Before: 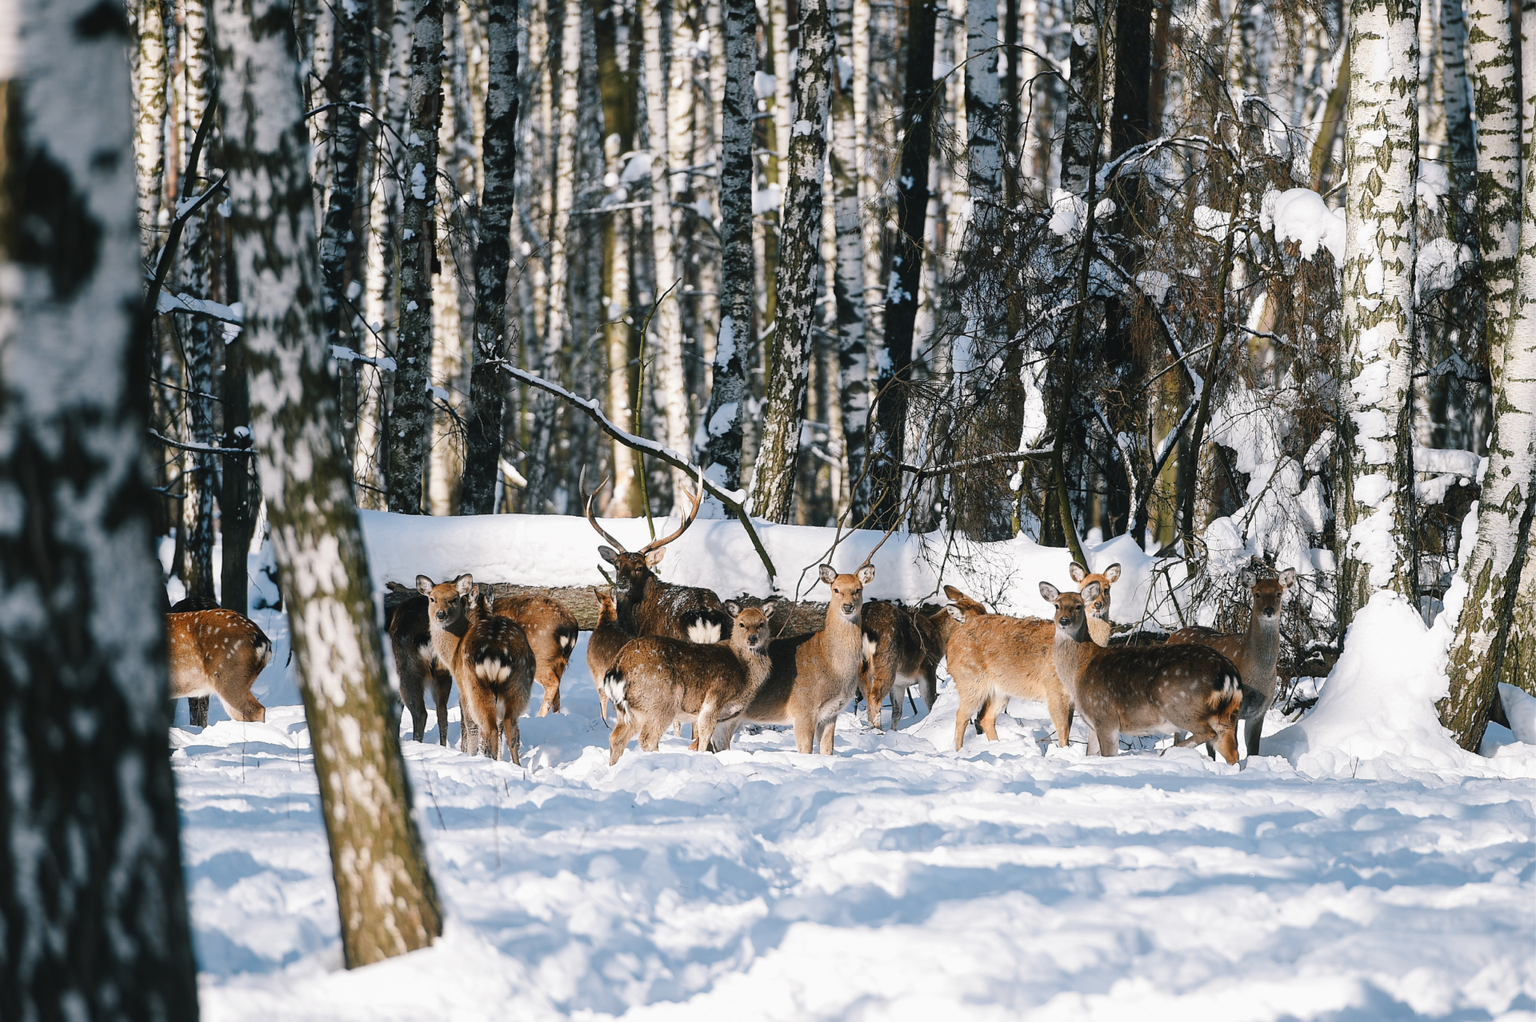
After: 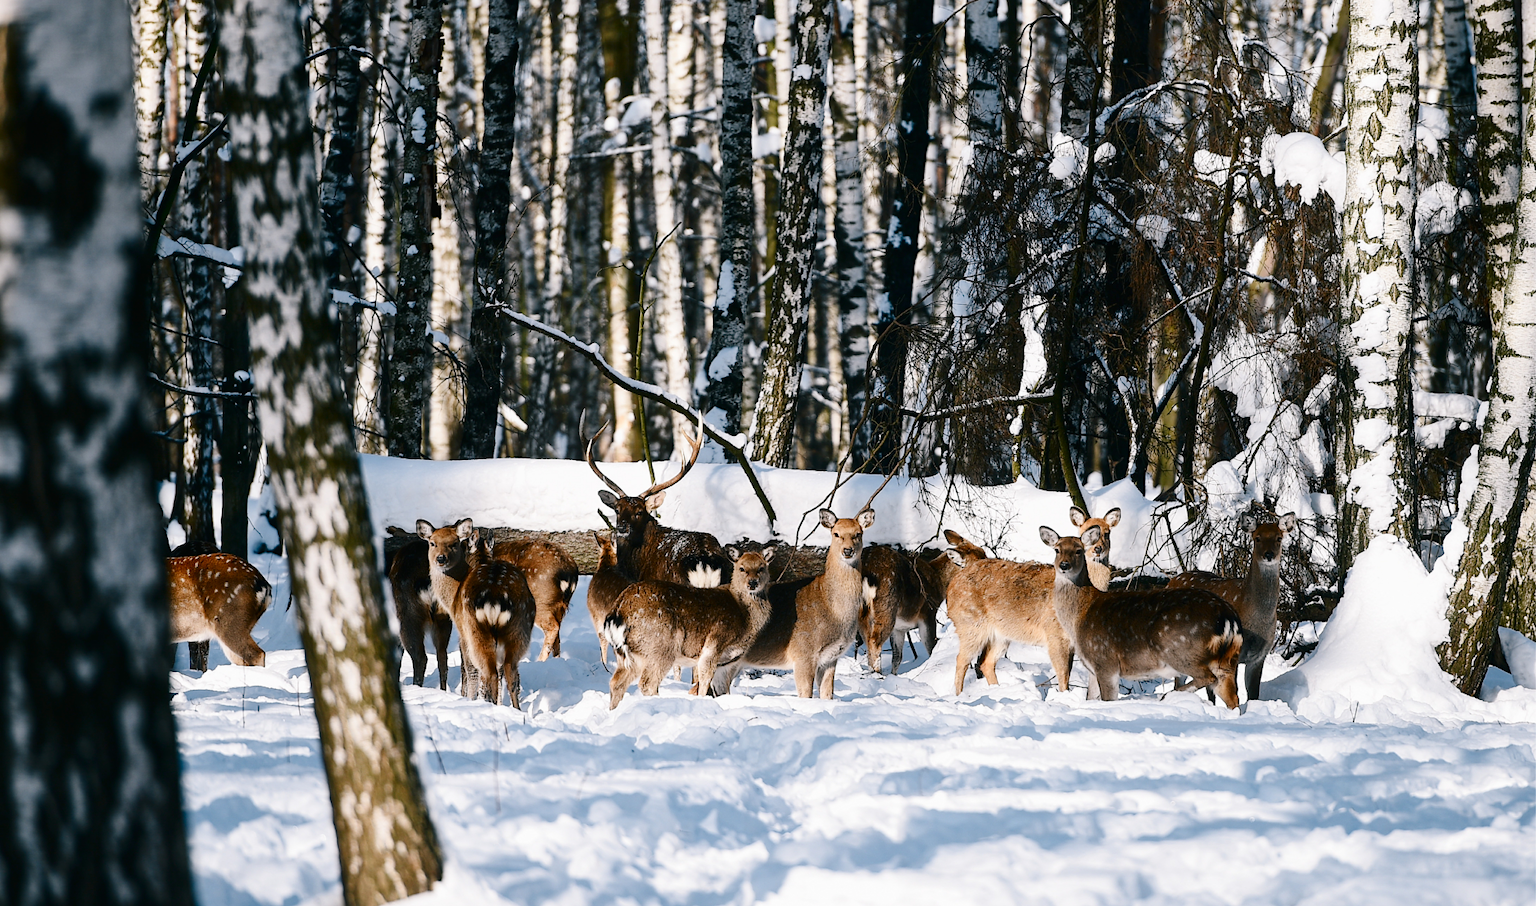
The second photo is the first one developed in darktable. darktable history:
color balance rgb: perceptual saturation grading › global saturation -2.35%, perceptual saturation grading › highlights -7.007%, perceptual saturation grading › mid-tones 7.437%, perceptual saturation grading › shadows 4.876%
contrast brightness saturation: contrast 0.195, brightness -0.108, saturation 0.099
crop and rotate: top 5.497%, bottom 5.811%
